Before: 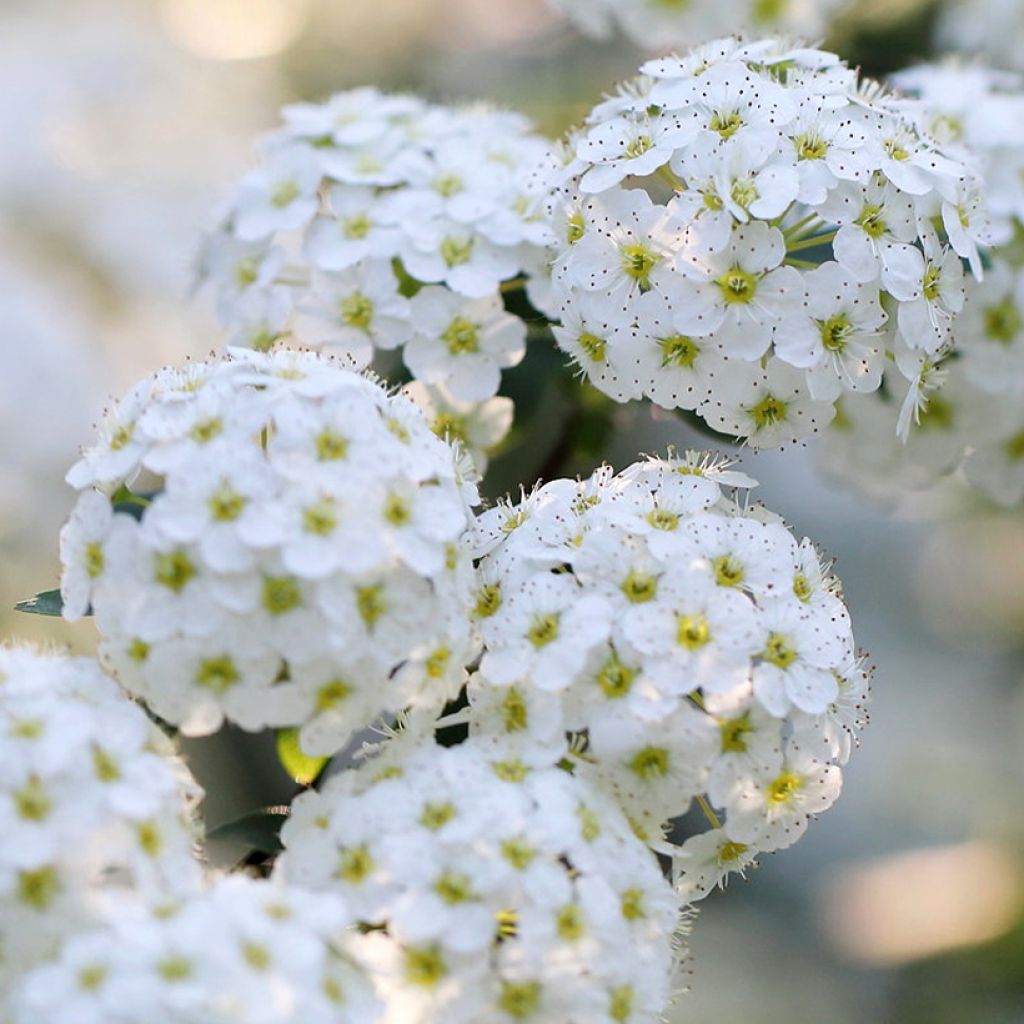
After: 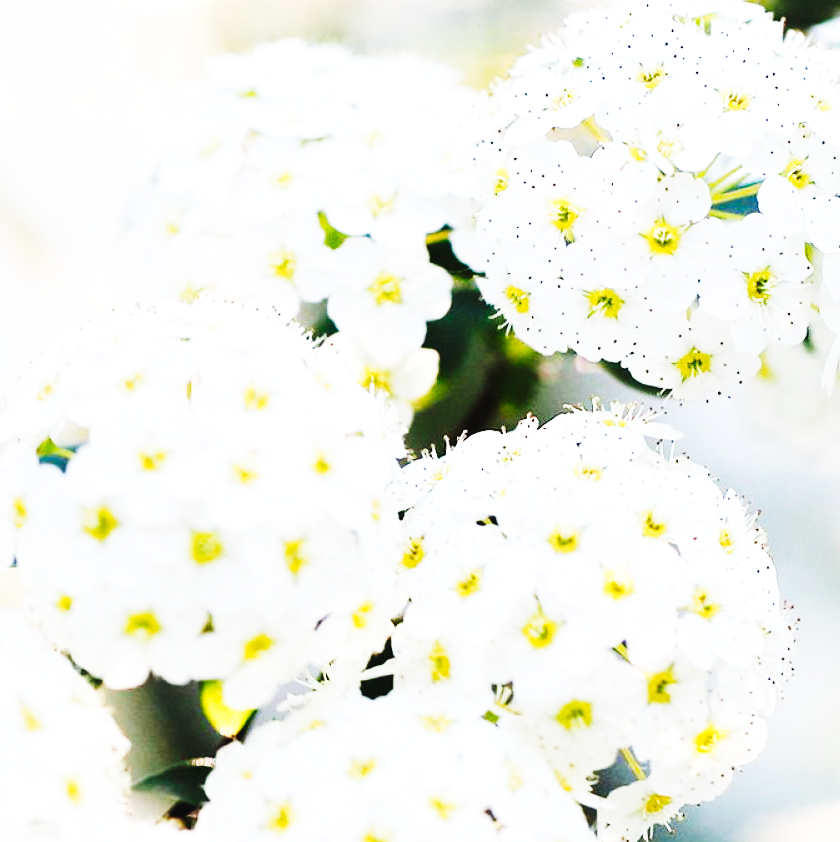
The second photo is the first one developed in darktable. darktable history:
crop and rotate: left 7.419%, top 4.71%, right 10.531%, bottom 13.022%
tone curve: curves: ch0 [(0, 0.026) (0.184, 0.172) (0.391, 0.468) (0.446, 0.56) (0.605, 0.758) (0.831, 0.931) (0.992, 1)]; ch1 [(0, 0) (0.437, 0.447) (0.501, 0.502) (0.538, 0.539) (0.574, 0.589) (0.617, 0.64) (0.699, 0.749) (0.859, 0.919) (1, 1)]; ch2 [(0, 0) (0.33, 0.301) (0.421, 0.443) (0.447, 0.482) (0.499, 0.509) (0.538, 0.564) (0.585, 0.615) (0.664, 0.664) (1, 1)], preserve colors none
base curve: curves: ch0 [(0, 0) (0.007, 0.004) (0.027, 0.03) (0.046, 0.07) (0.207, 0.54) (0.442, 0.872) (0.673, 0.972) (1, 1)], preserve colors none
